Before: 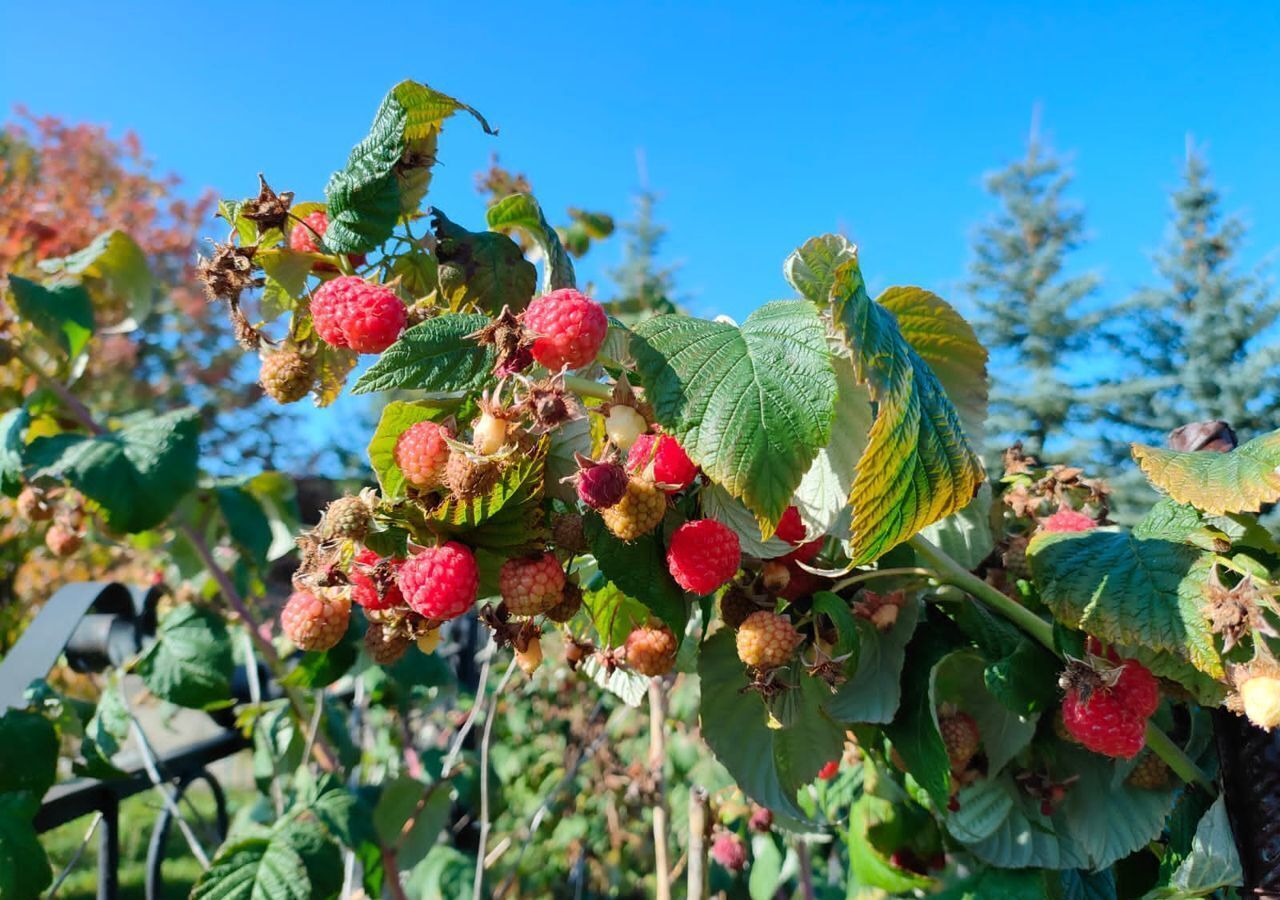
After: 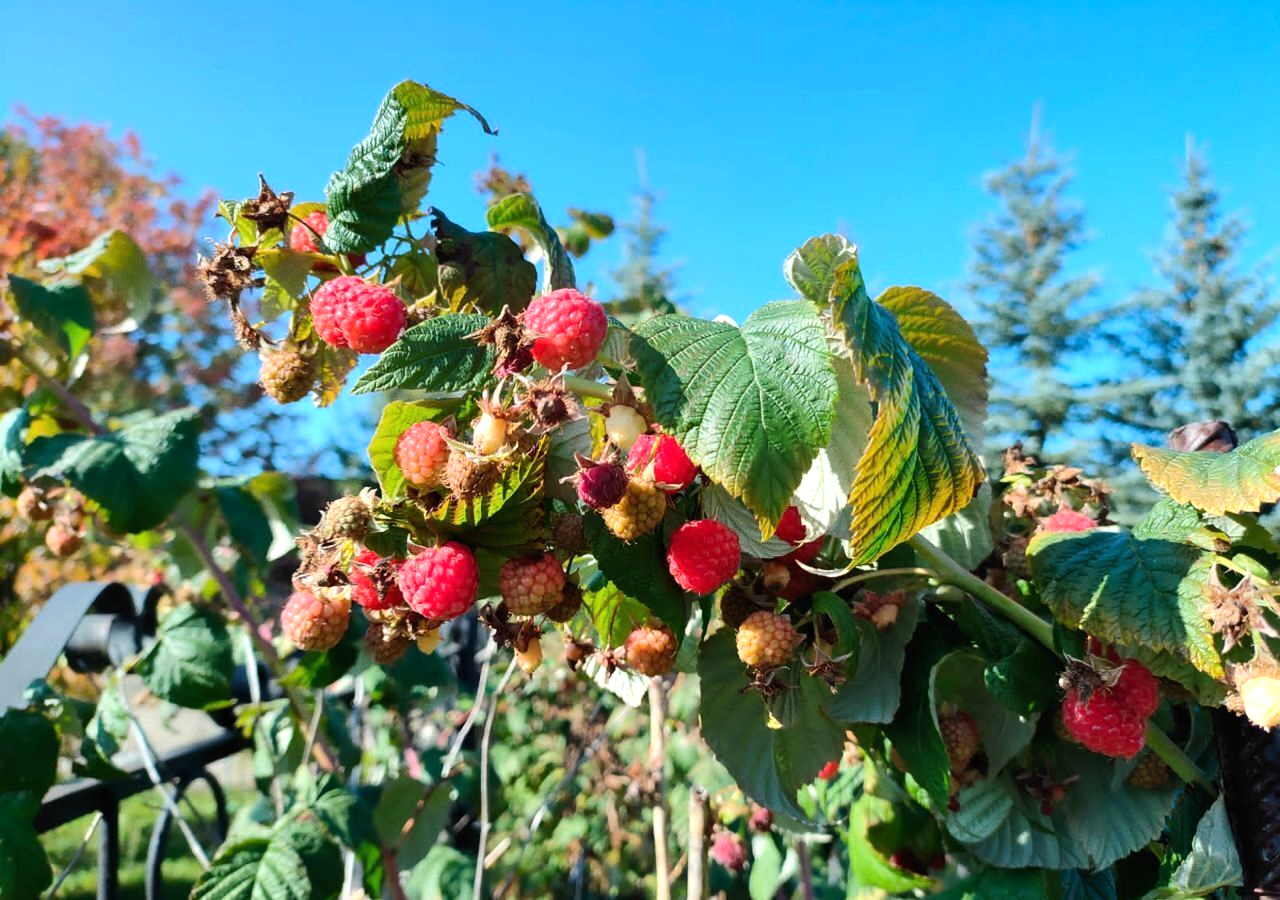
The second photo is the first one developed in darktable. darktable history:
tone equalizer: -8 EV -0.394 EV, -7 EV -0.407 EV, -6 EV -0.371 EV, -5 EV -0.202 EV, -3 EV 0.254 EV, -2 EV 0.314 EV, -1 EV 0.402 EV, +0 EV 0.434 EV, edges refinement/feathering 500, mask exposure compensation -1.57 EV, preserve details no
